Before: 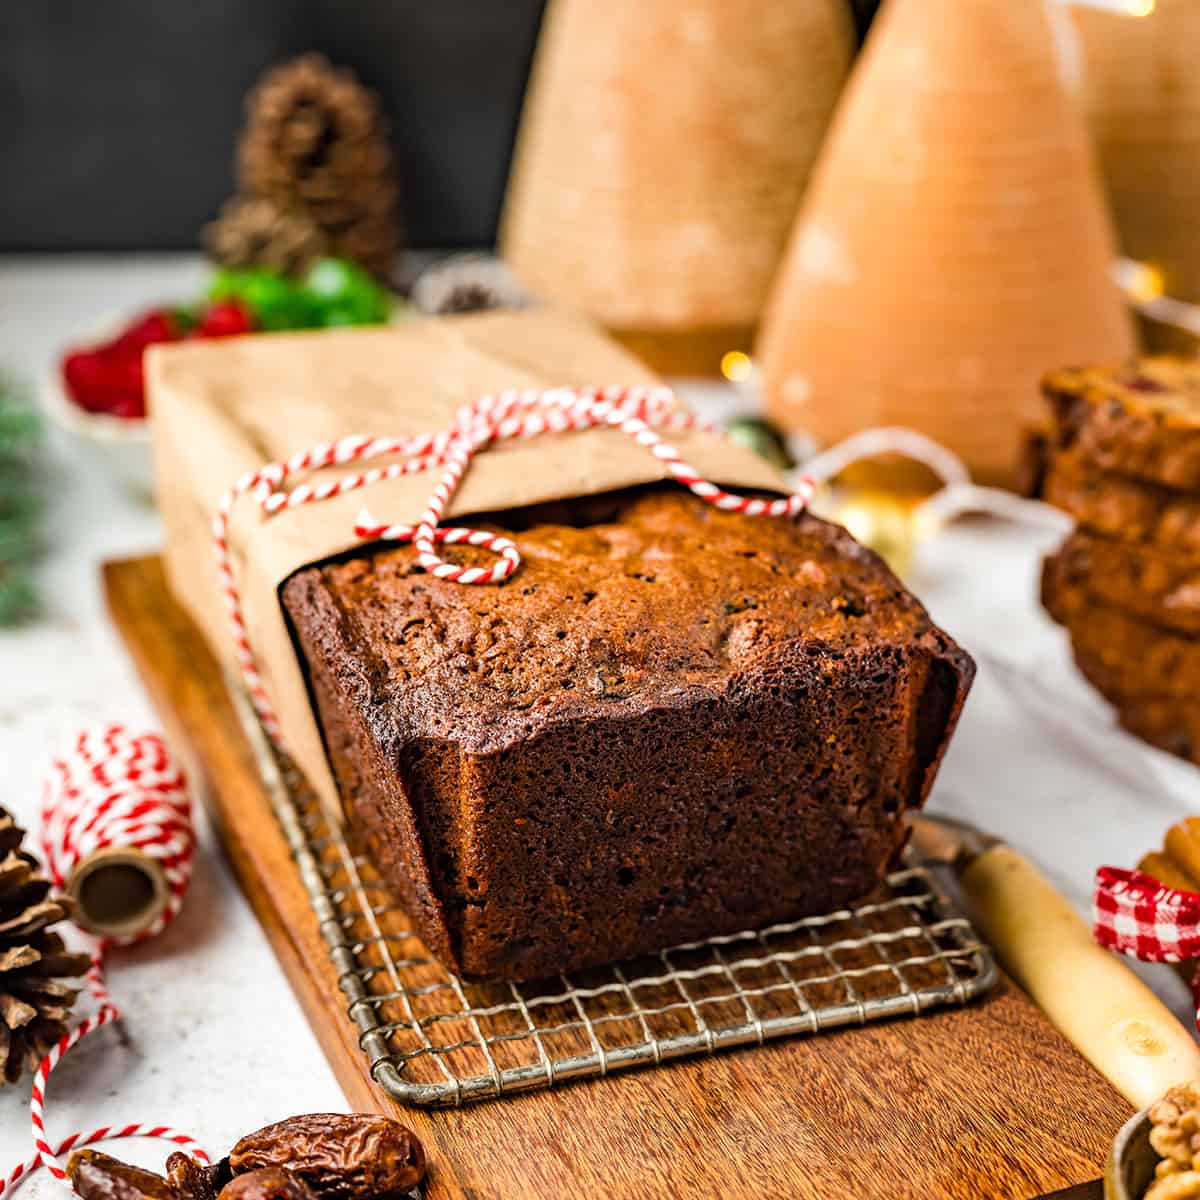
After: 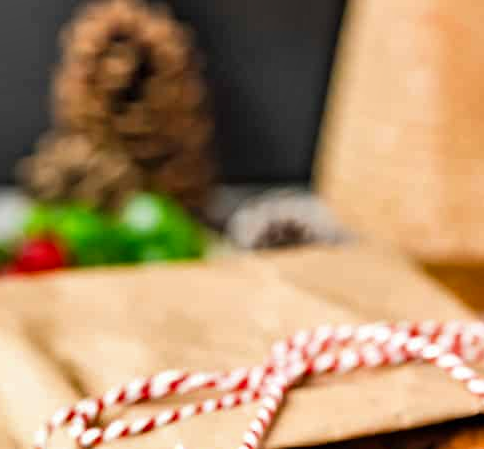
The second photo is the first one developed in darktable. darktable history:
crop: left 15.479%, top 5.439%, right 44.177%, bottom 57.103%
shadows and highlights: shadows 60.37, soften with gaussian
